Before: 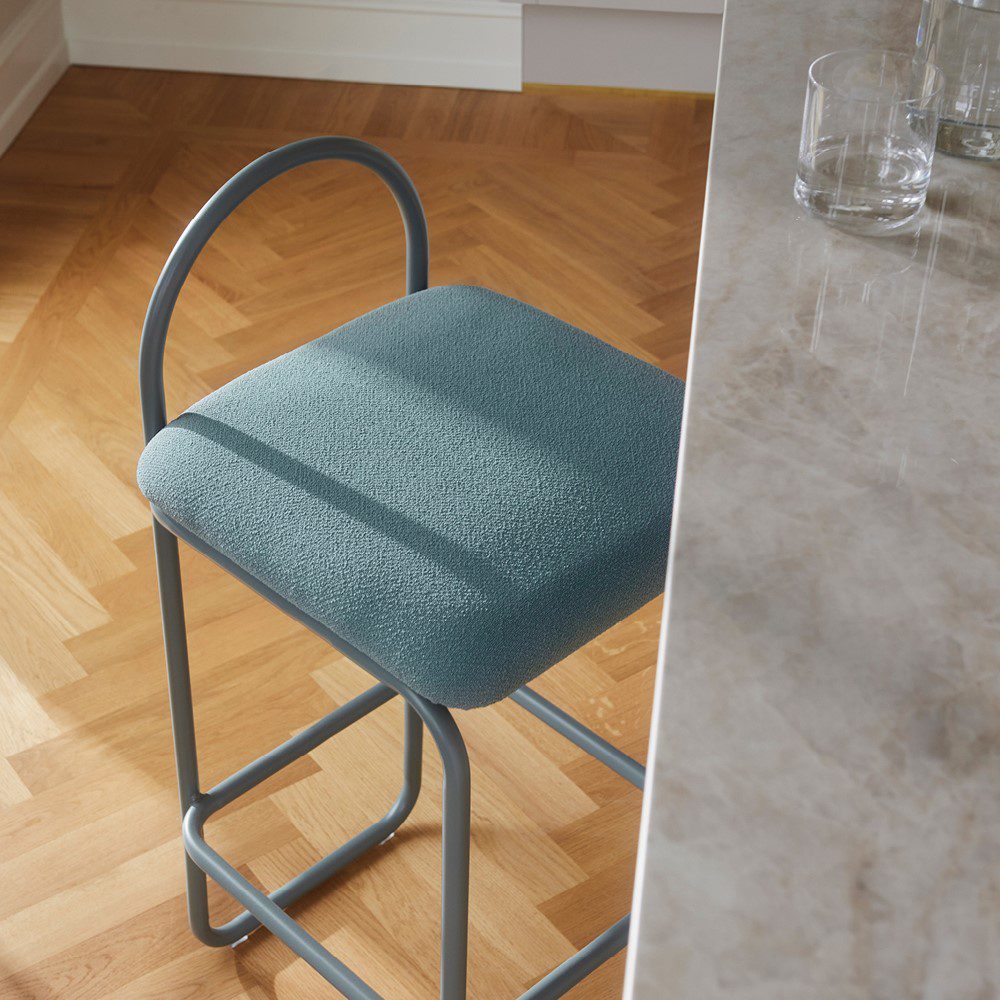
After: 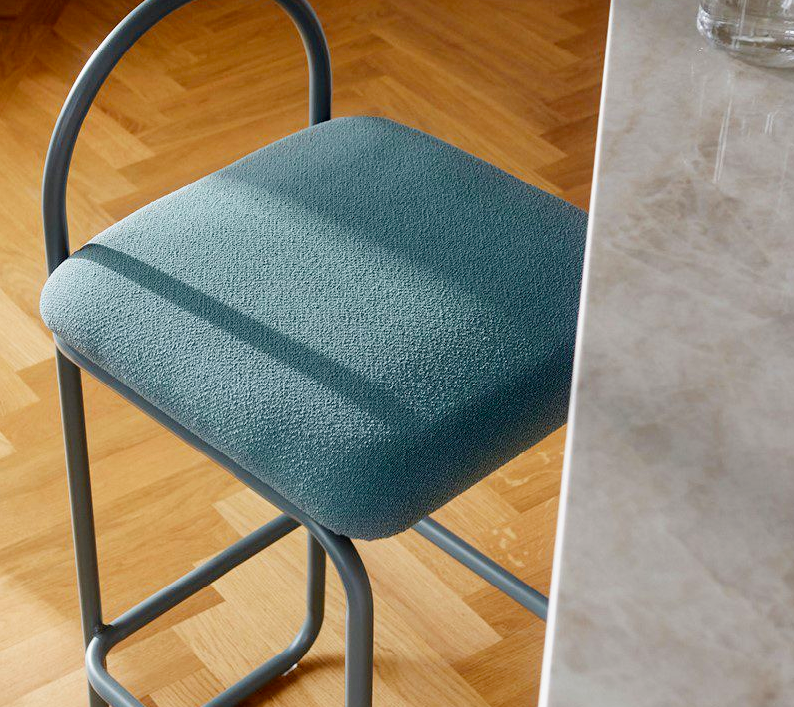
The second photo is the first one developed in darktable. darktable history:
filmic rgb: black relative exposure -6.3 EV, white relative exposure 2.8 EV, threshold 3 EV, target black luminance 0%, hardness 4.6, latitude 67.35%, contrast 1.292, shadows ↔ highlights balance -3.5%, preserve chrominance no, color science v4 (2020), contrast in shadows soft, enable highlight reconstruction true
crop: left 9.712%, top 16.928%, right 10.845%, bottom 12.332%
